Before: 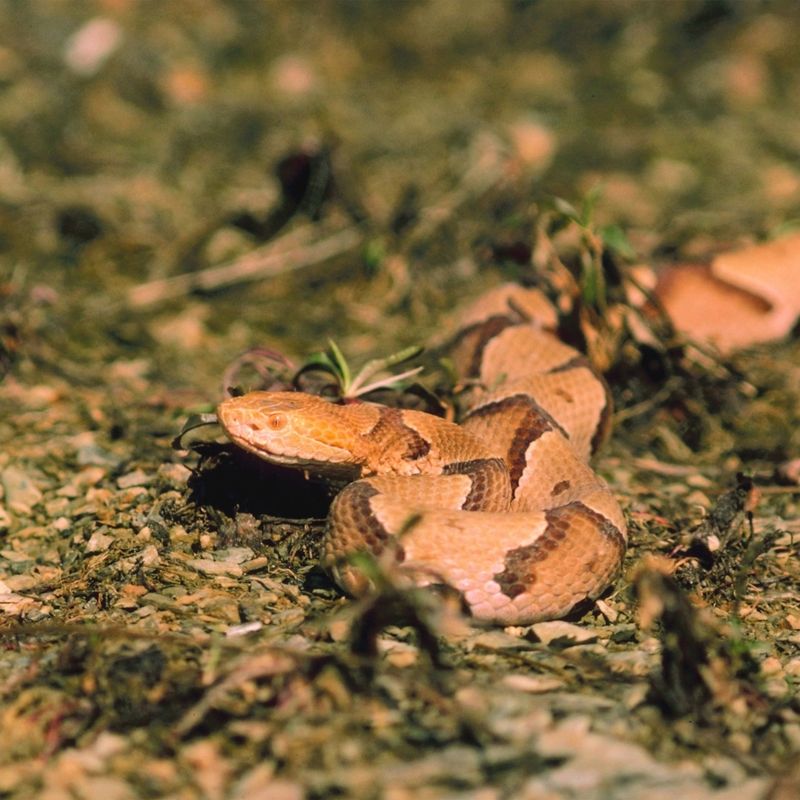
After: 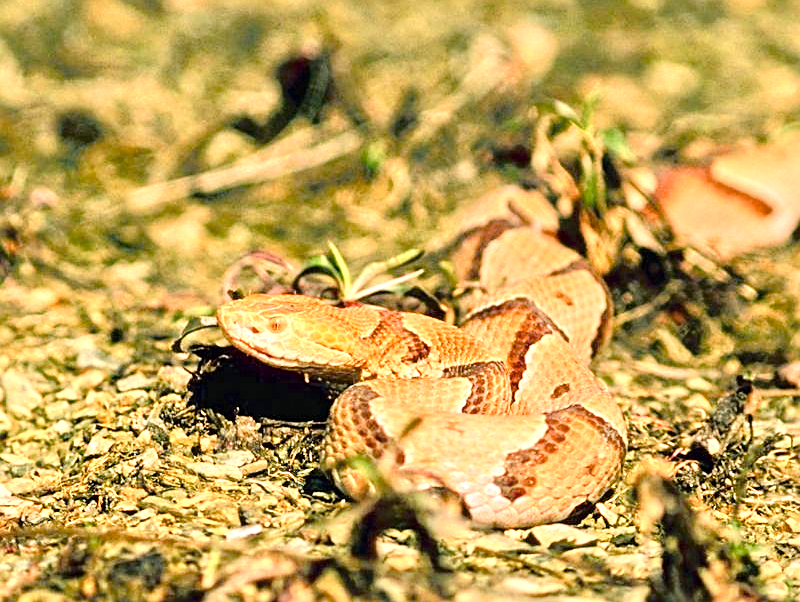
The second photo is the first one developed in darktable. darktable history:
exposure: exposure 0.605 EV, compensate highlight preservation false
crop and rotate: top 12.335%, bottom 12.366%
tone equalizer: -7 EV 0.163 EV, -6 EV 0.622 EV, -5 EV 1.16 EV, -4 EV 1.33 EV, -3 EV 1.15 EV, -2 EV 0.6 EV, -1 EV 0.16 EV, smoothing diameter 2.02%, edges refinement/feathering 19.7, mask exposure compensation -1.57 EV, filter diffusion 5
sharpen: on, module defaults
contrast brightness saturation: saturation -0.024
color balance rgb: shadows lift › luminance -5.293%, shadows lift › chroma 1.106%, shadows lift › hue 218.3°, highlights gain › chroma 2.021%, highlights gain › hue 66.53°, global offset › luminance -0.496%, perceptual saturation grading › global saturation 20%, perceptual saturation grading › highlights -25.411%, perceptual saturation grading › shadows 25.496%, global vibrance 16.573%, saturation formula JzAzBz (2021)
